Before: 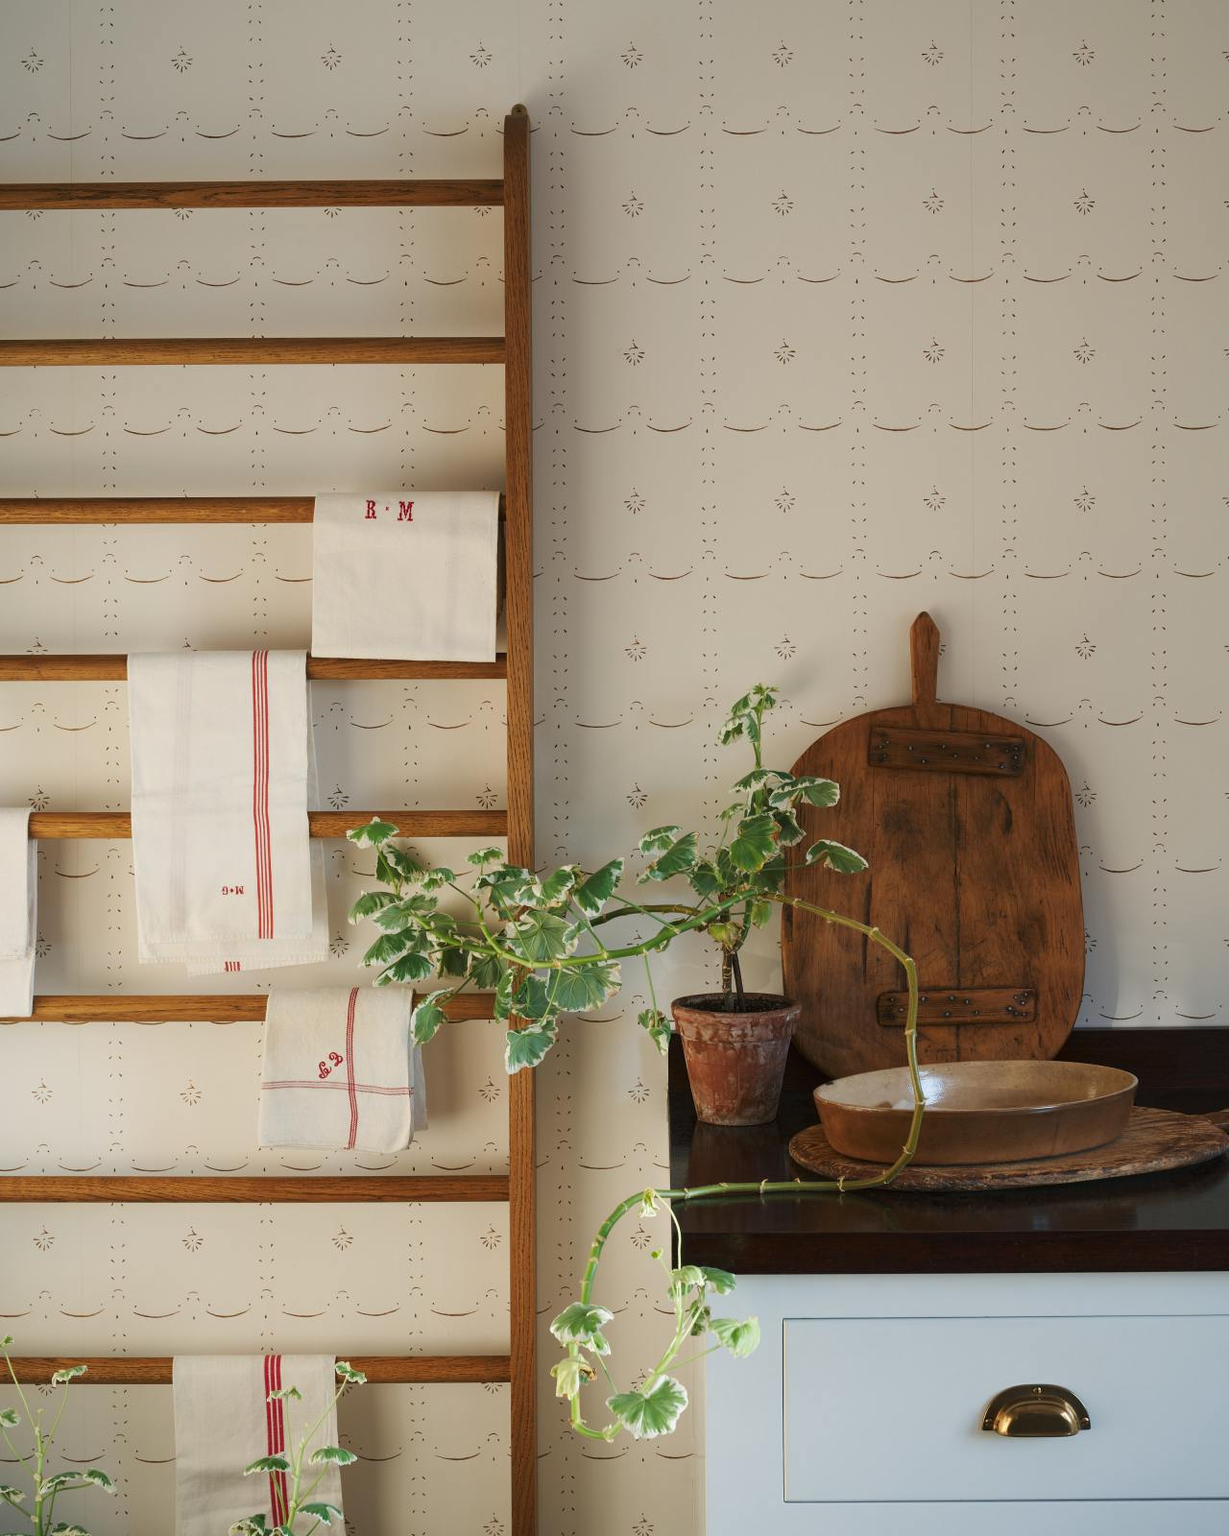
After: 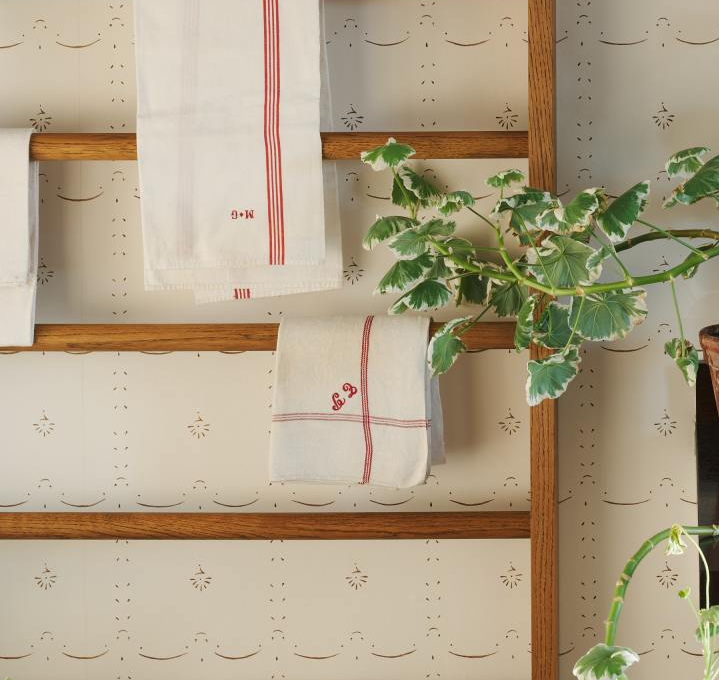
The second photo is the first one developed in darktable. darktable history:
crop: top 44.592%, right 43.753%, bottom 12.86%
